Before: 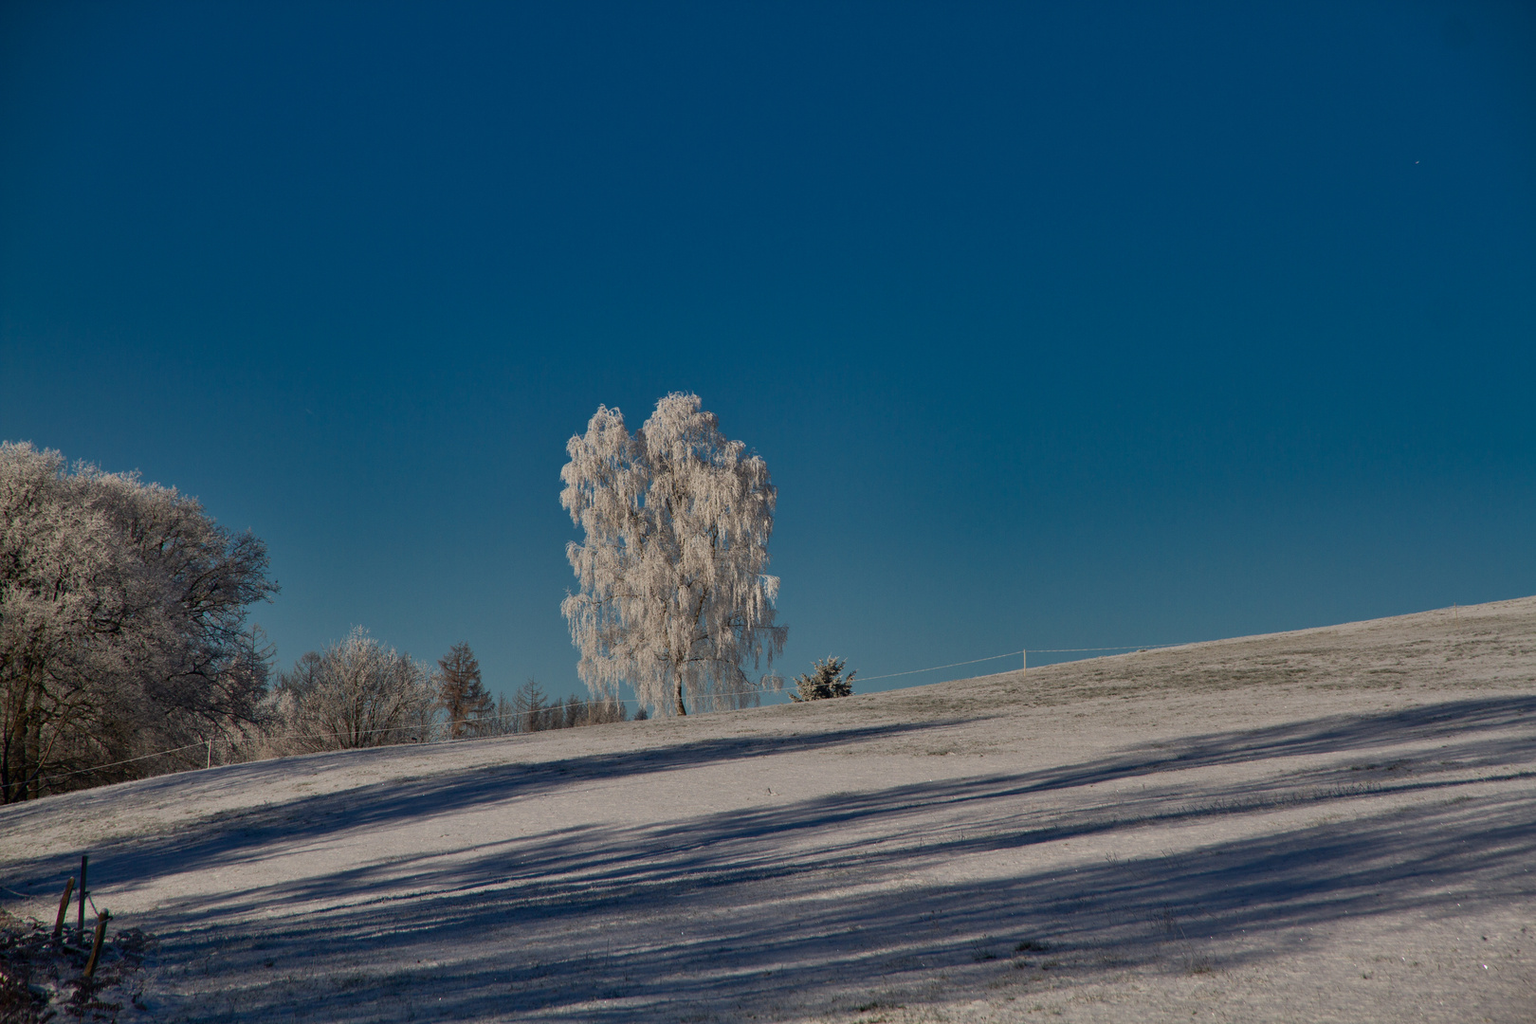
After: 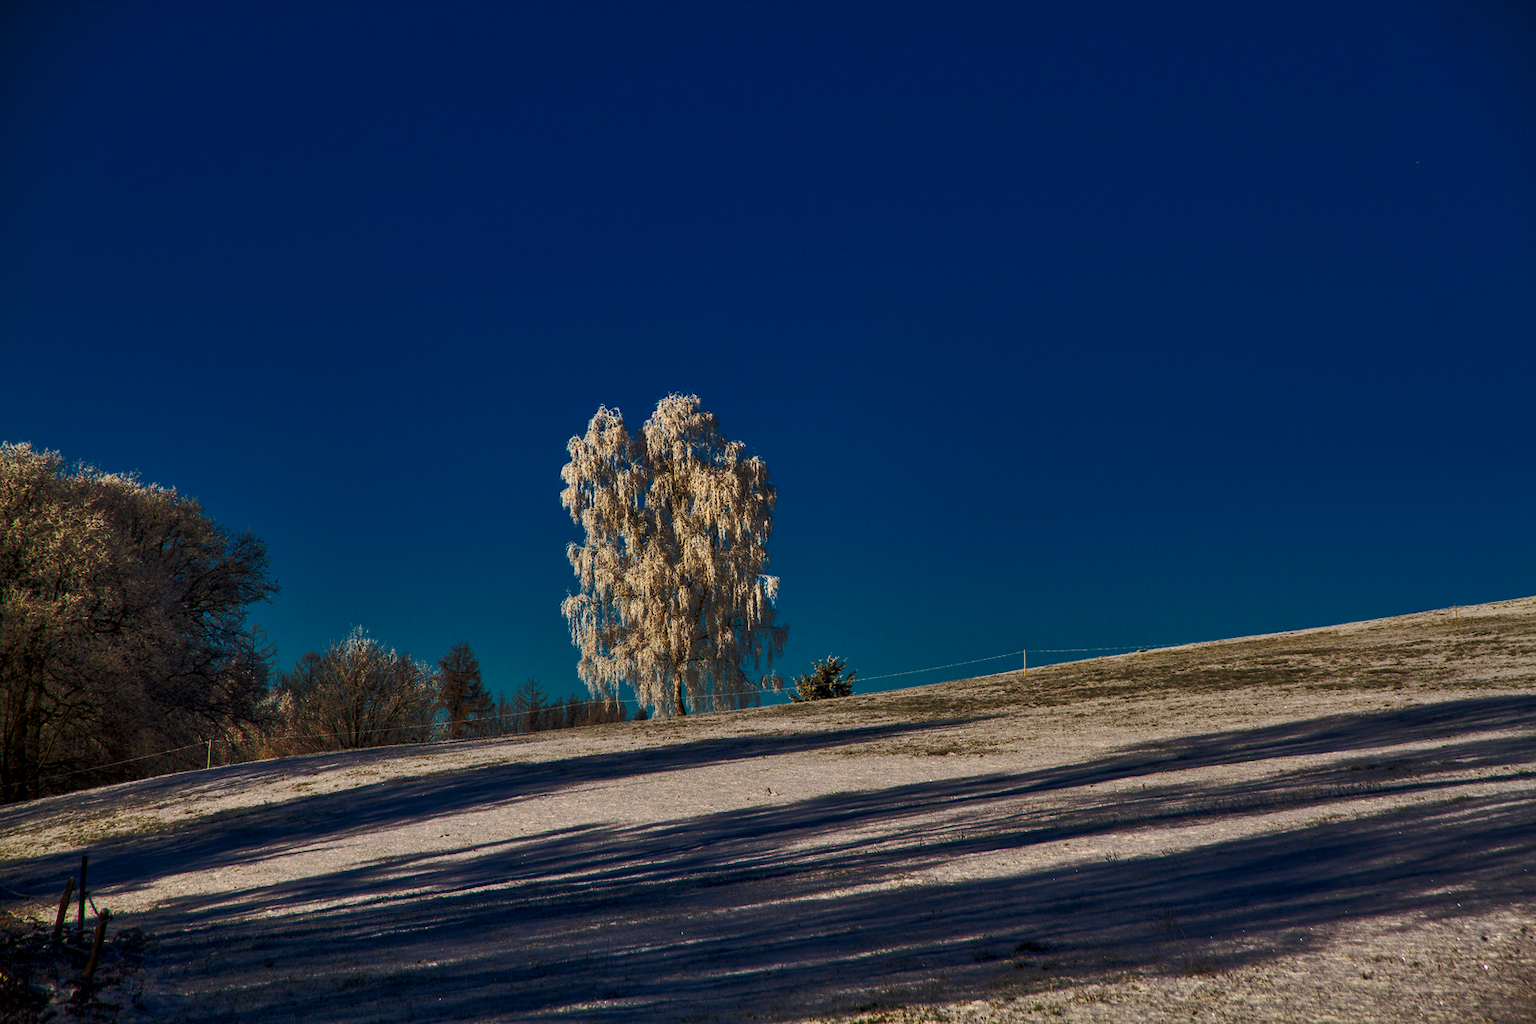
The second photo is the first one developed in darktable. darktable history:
color balance rgb: linear chroma grading › global chroma 40.15%, perceptual saturation grading › global saturation 60.58%, perceptual saturation grading › highlights 20.44%, perceptual saturation grading › shadows -50.36%, perceptual brilliance grading › highlights 2.19%, perceptual brilliance grading › mid-tones -50.36%, perceptual brilliance grading › shadows -50.36%
local contrast: on, module defaults
base curve: curves: ch0 [(0, 0) (0.028, 0.03) (0.121, 0.232) (0.46, 0.748) (0.859, 0.968) (1, 1)], preserve colors none
